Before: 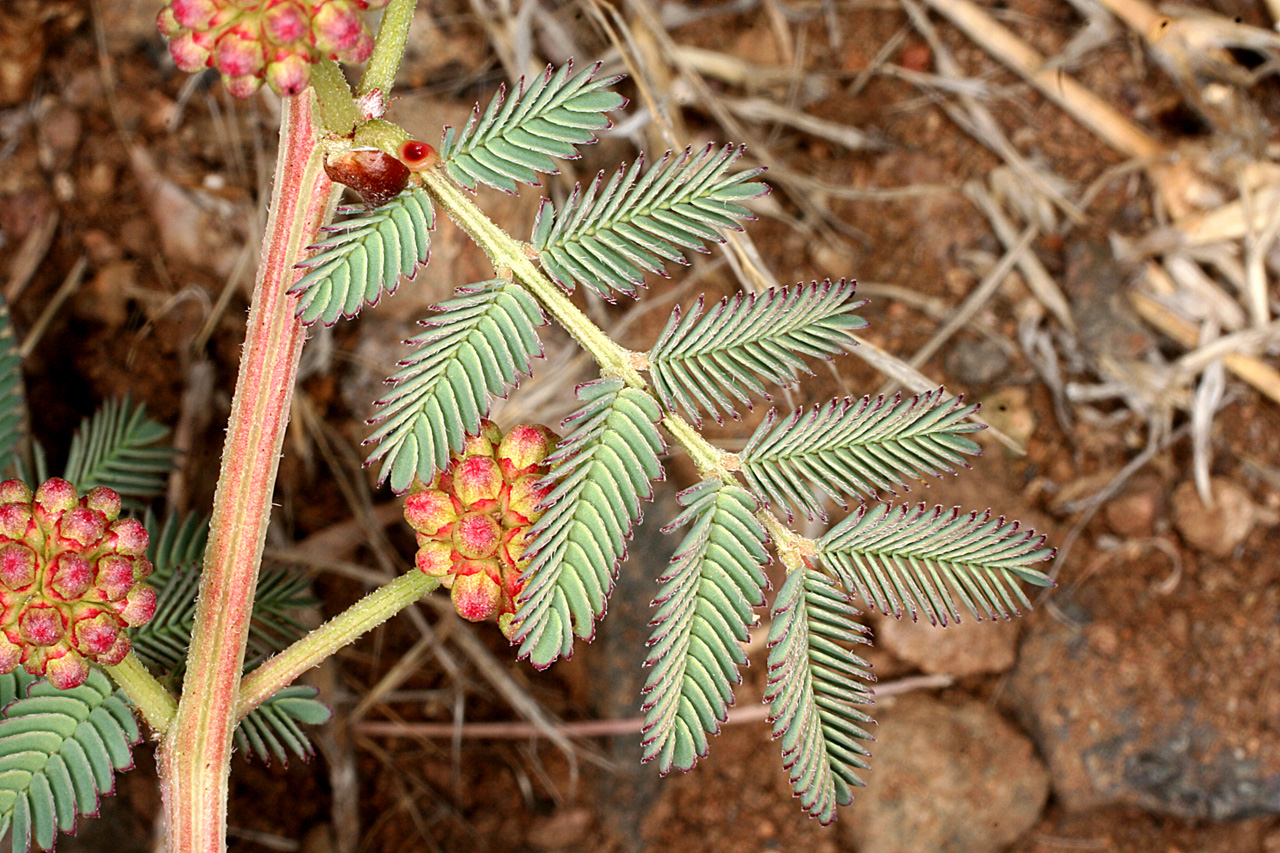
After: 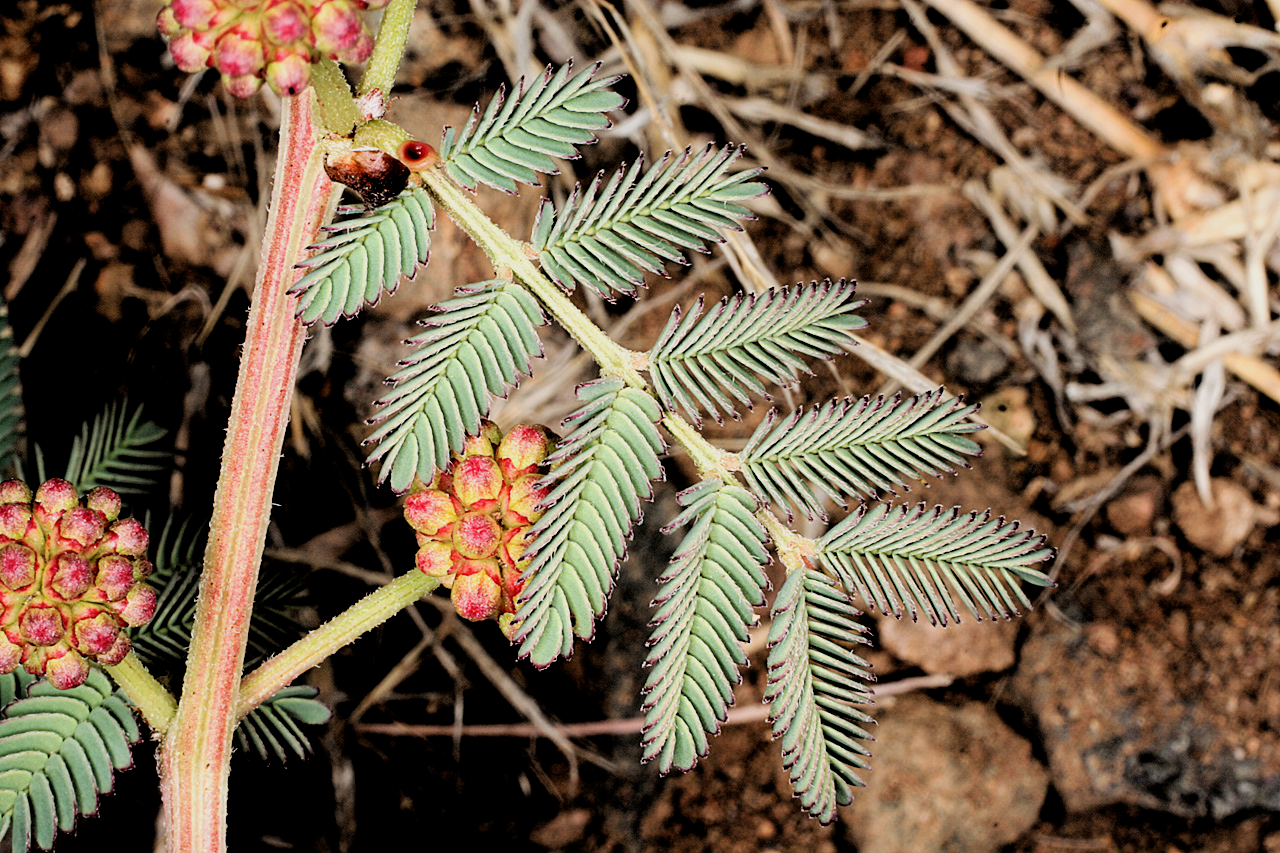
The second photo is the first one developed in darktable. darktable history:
rgb levels: levels [[0.034, 0.472, 0.904], [0, 0.5, 1], [0, 0.5, 1]]
filmic rgb: black relative exposure -5 EV, hardness 2.88, contrast 1.3, highlights saturation mix -30%
